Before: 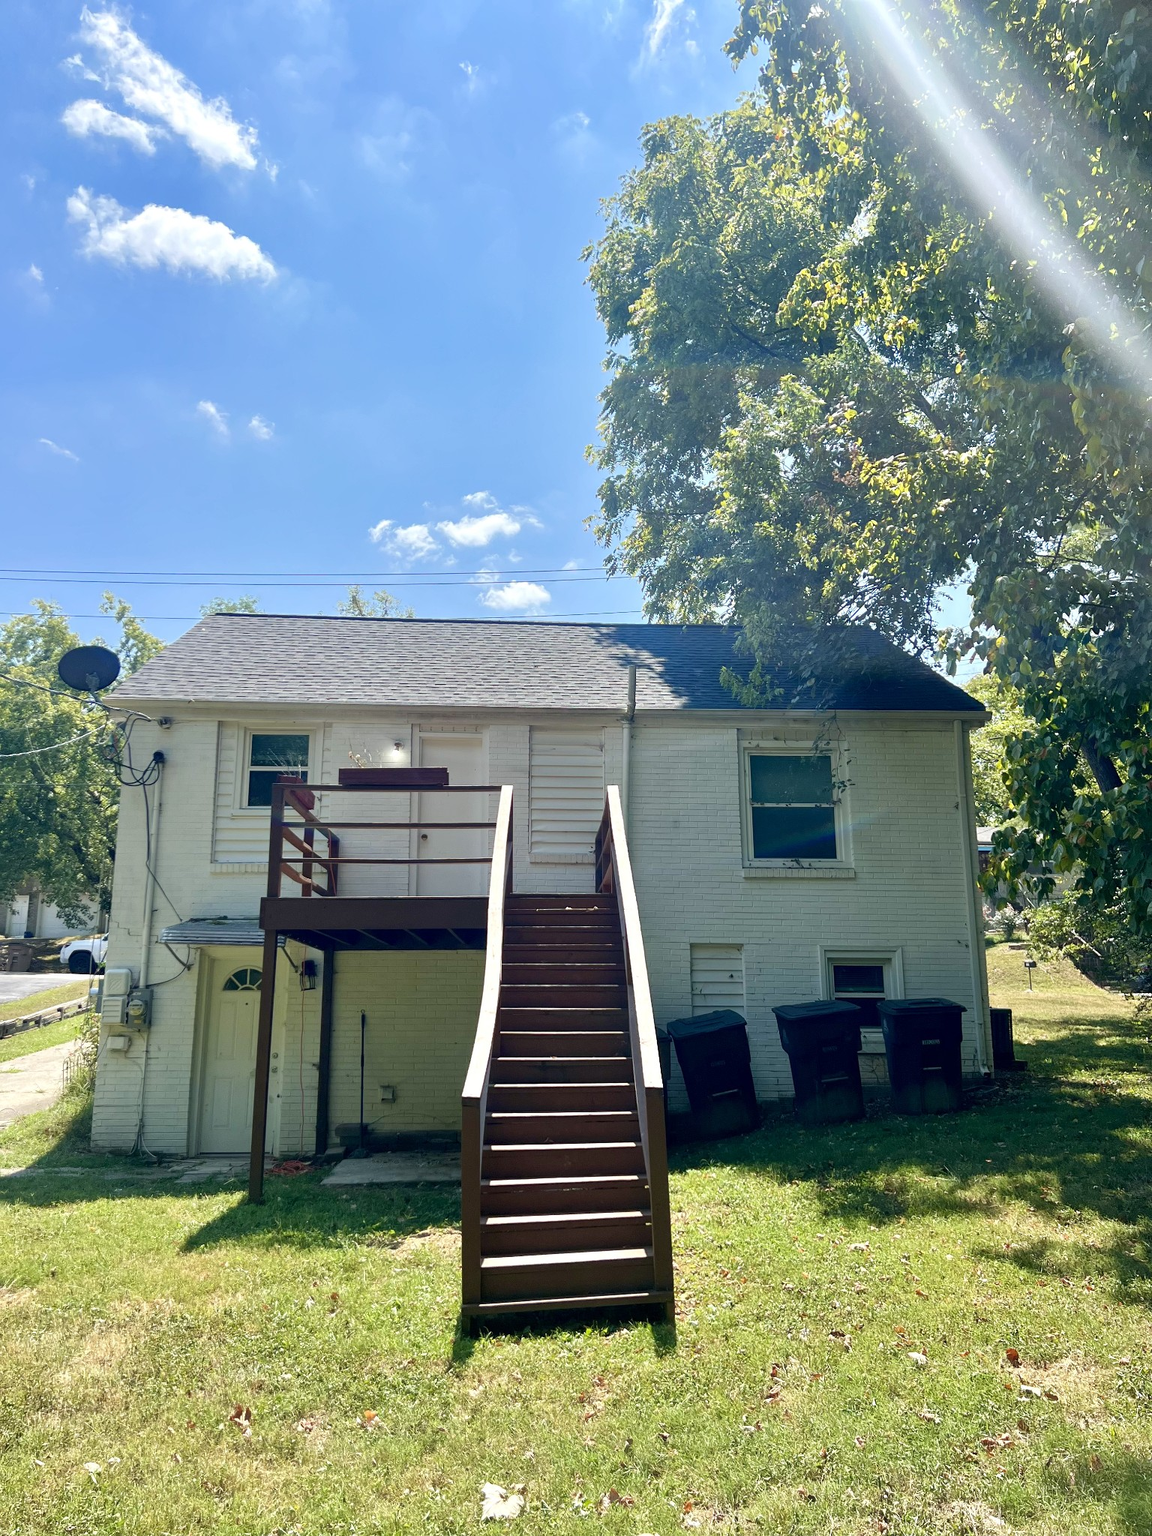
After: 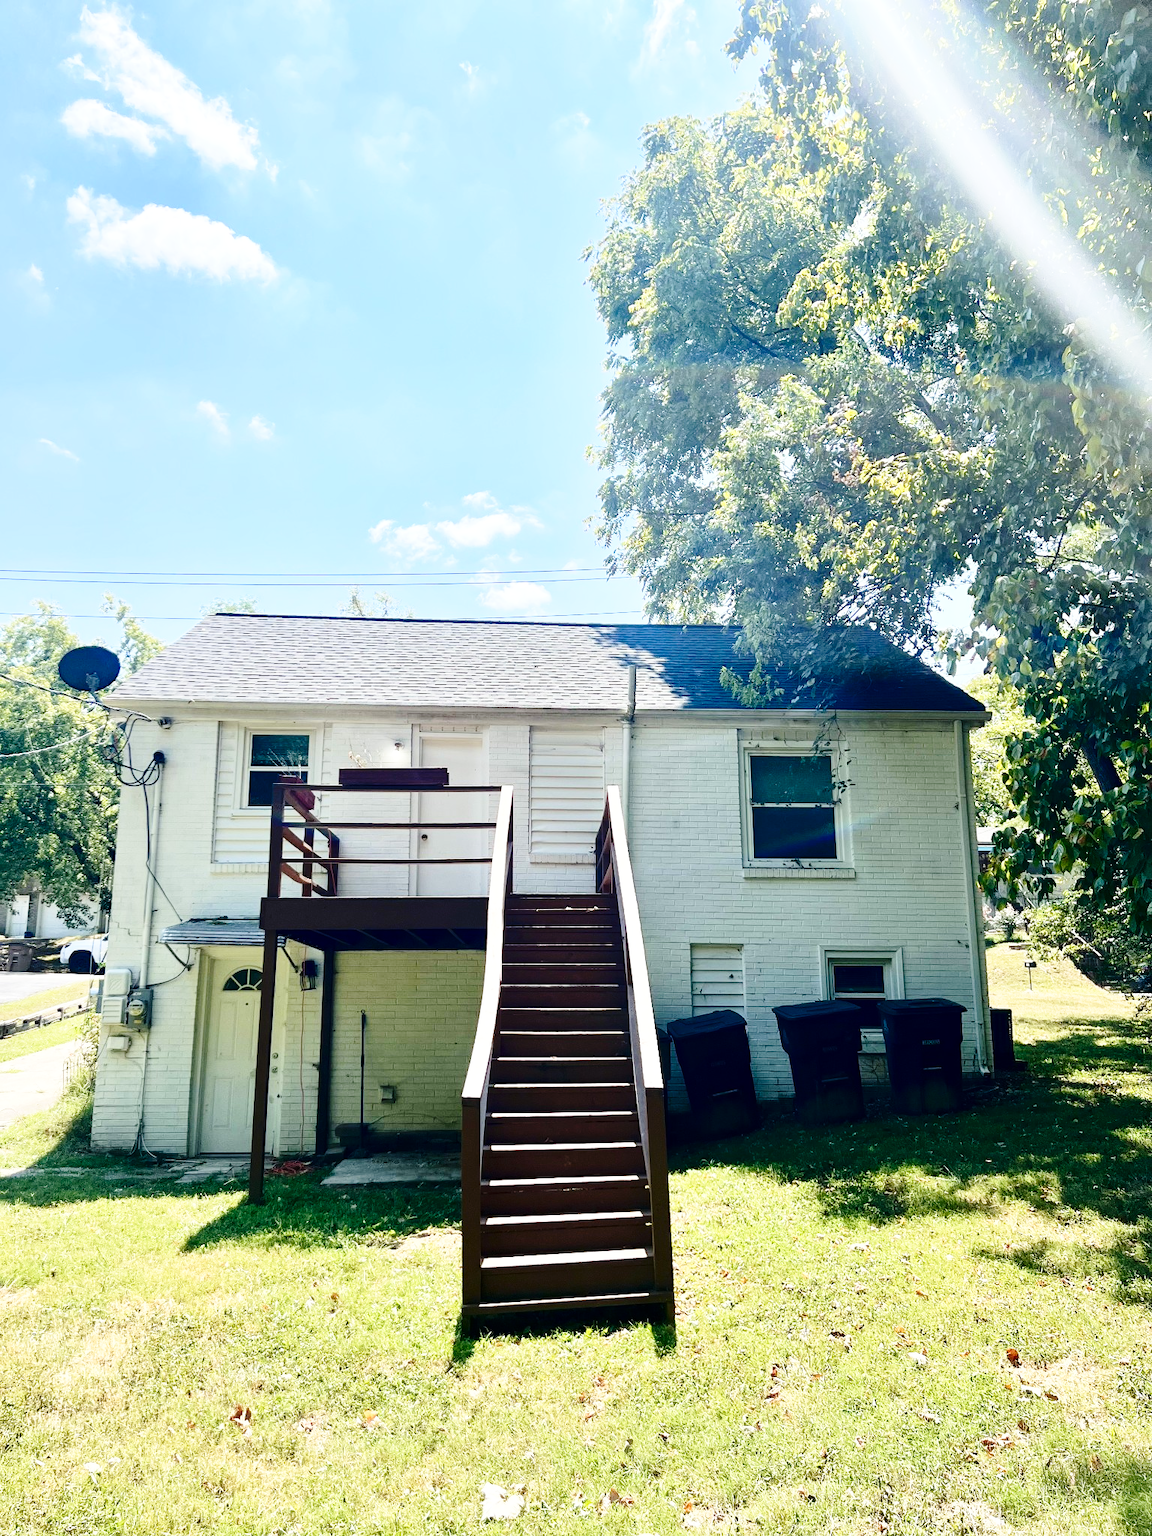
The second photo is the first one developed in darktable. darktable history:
contrast brightness saturation: contrast 0.219
base curve: curves: ch0 [(0, 0) (0.028, 0.03) (0.121, 0.232) (0.46, 0.748) (0.859, 0.968) (1, 1)], preserve colors none
